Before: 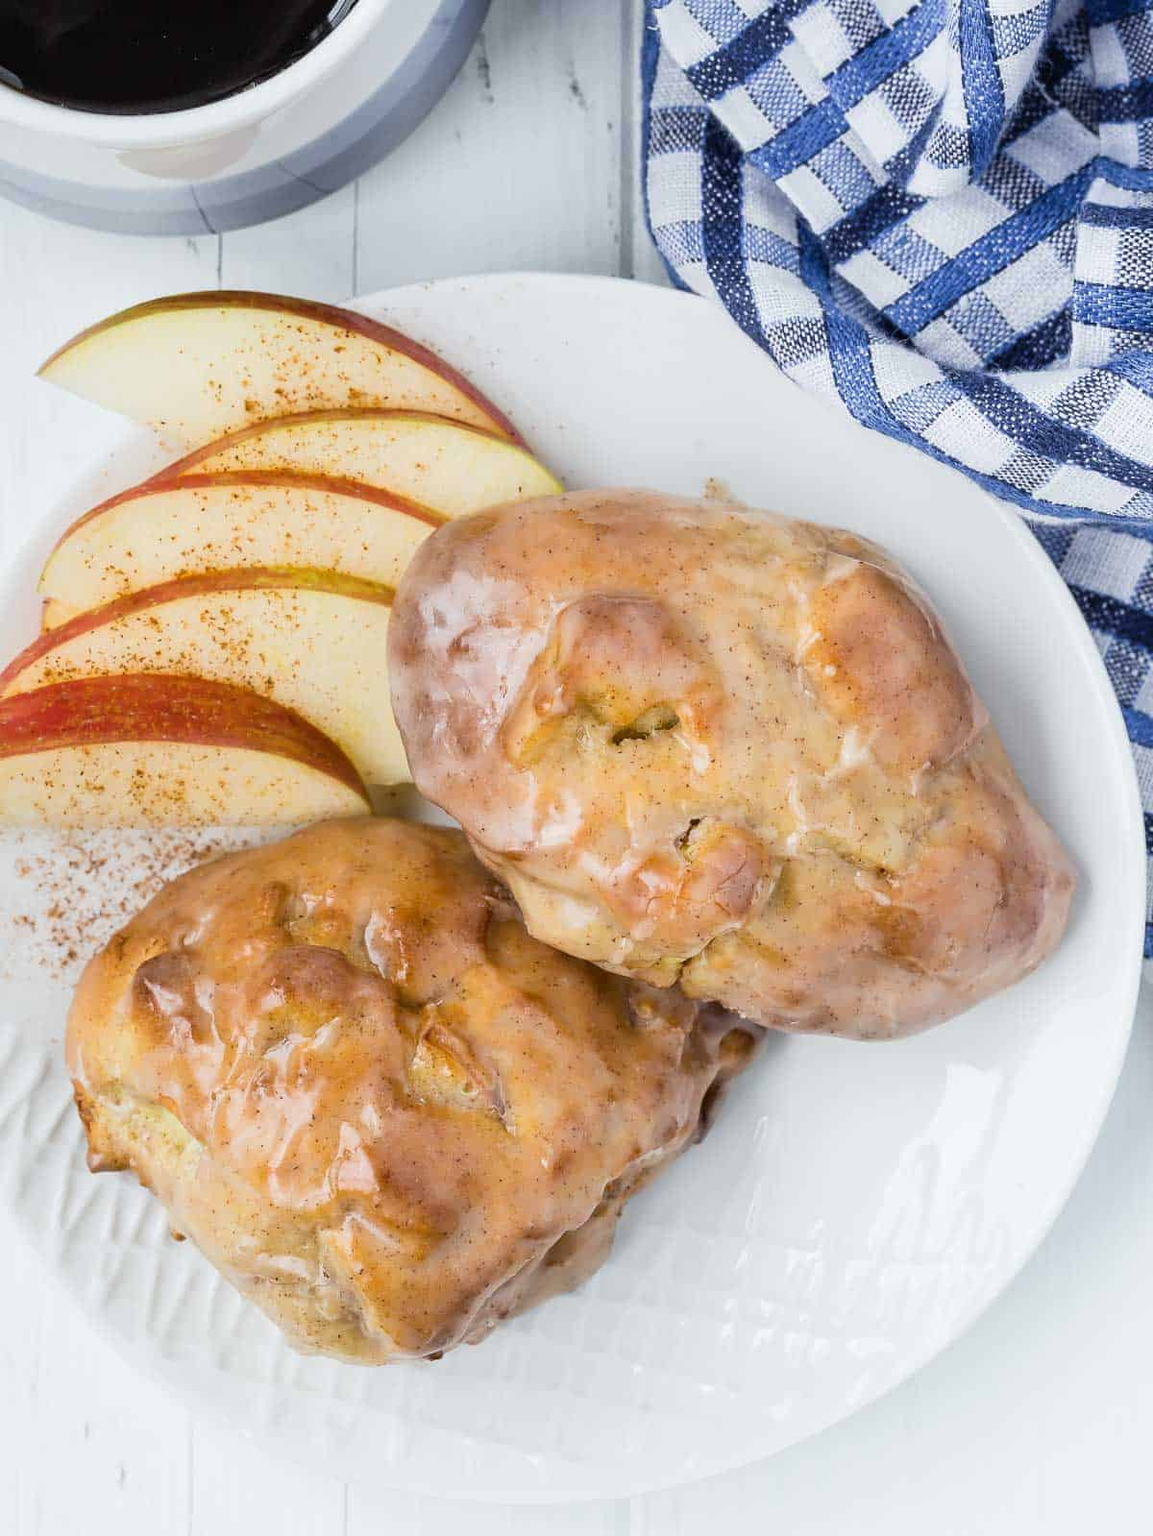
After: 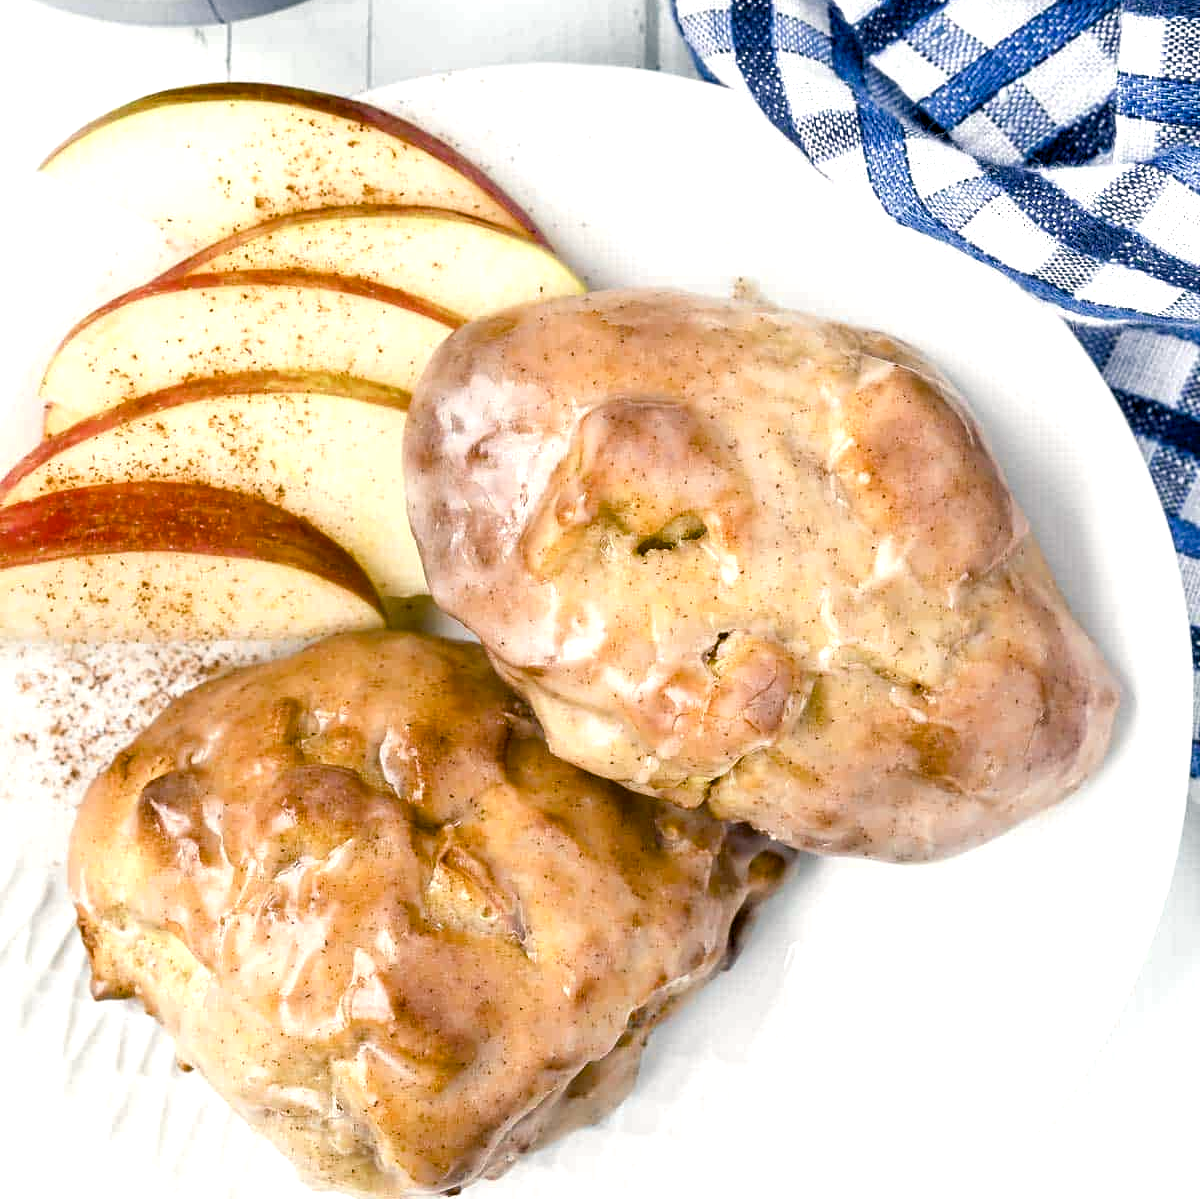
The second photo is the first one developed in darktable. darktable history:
color balance rgb: shadows lift › chroma 2.79%, shadows lift › hue 190.66°, power › hue 171.85°, highlights gain › chroma 2.16%, highlights gain › hue 75.26°, global offset › luminance -0.51%, perceptual saturation grading › highlights -33.8%, perceptual saturation grading › mid-tones 14.98%, perceptual saturation grading › shadows 48.43%, perceptual brilliance grading › highlights 15.68%, perceptual brilliance grading › mid-tones 6.62%, perceptual brilliance grading › shadows -14.98%, global vibrance 11.32%, contrast 5.05%
crop: top 13.819%, bottom 11.169%
